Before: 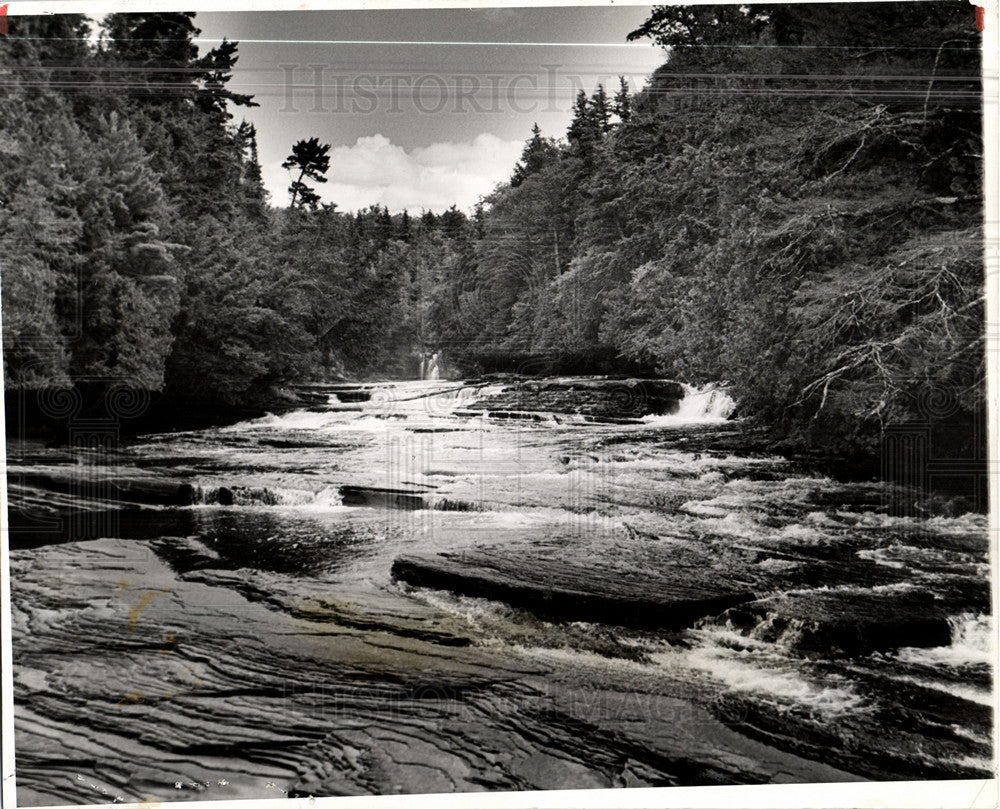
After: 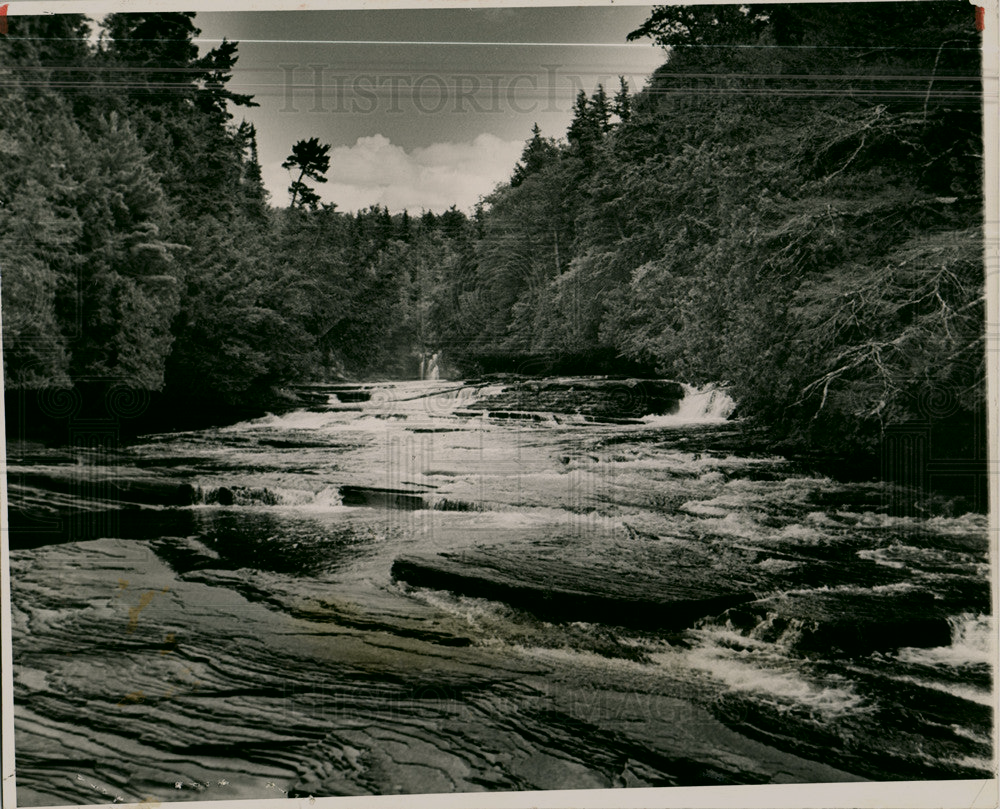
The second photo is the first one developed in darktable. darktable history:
color correction: highlights a* 3.95, highlights b* 4.97, shadows a* -7.36, shadows b* 4.54
exposure: black level correction 0, exposure -0.769 EV, compensate exposure bias true, compensate highlight preservation false
